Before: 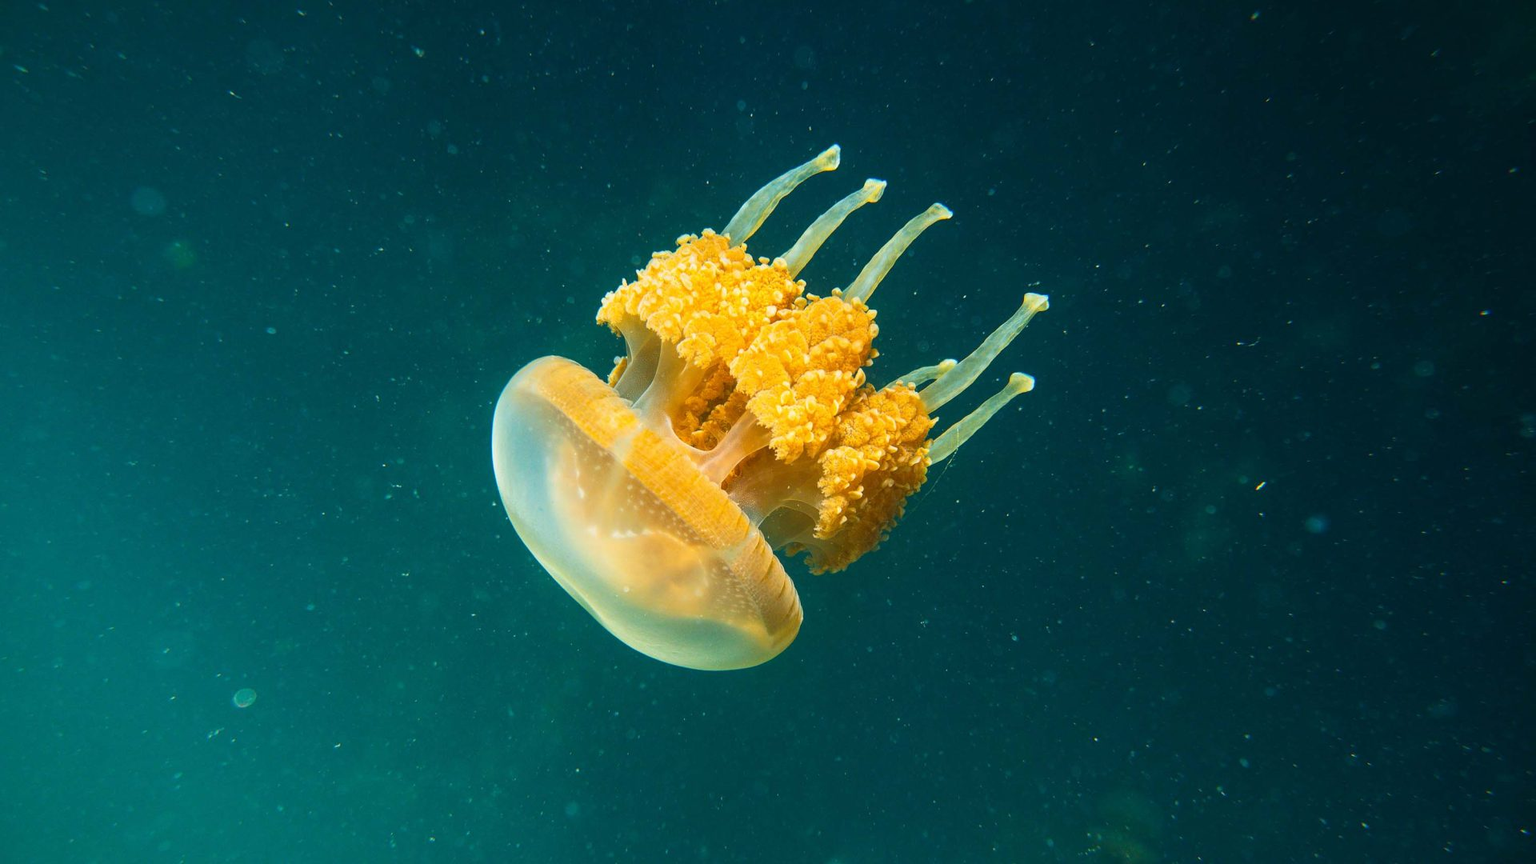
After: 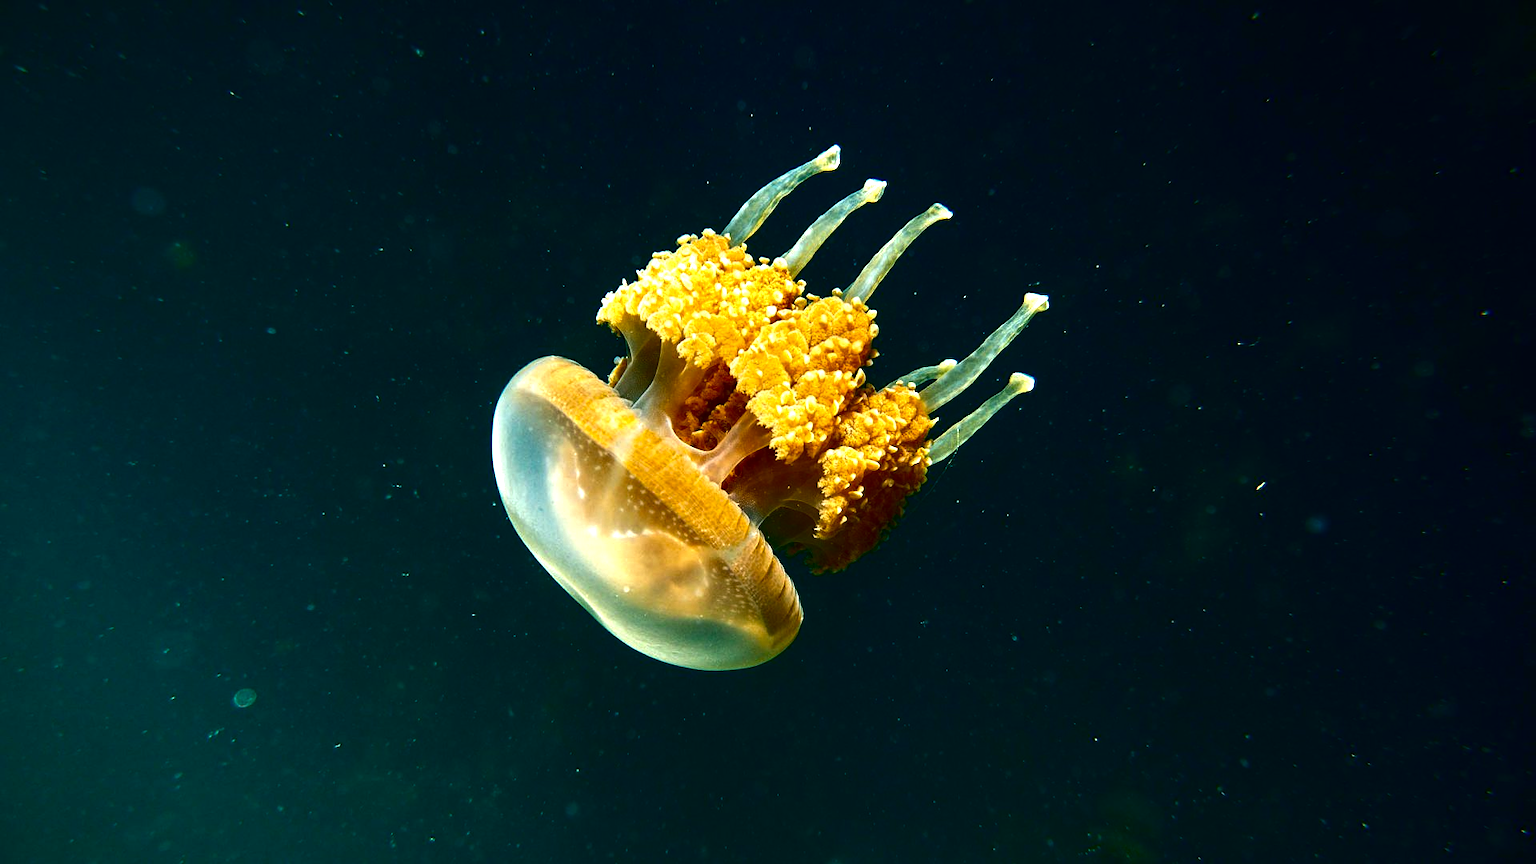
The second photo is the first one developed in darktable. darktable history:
contrast brightness saturation: brightness -0.513
contrast equalizer: octaves 7, y [[0.6 ×6], [0.55 ×6], [0 ×6], [0 ×6], [0 ×6]]
